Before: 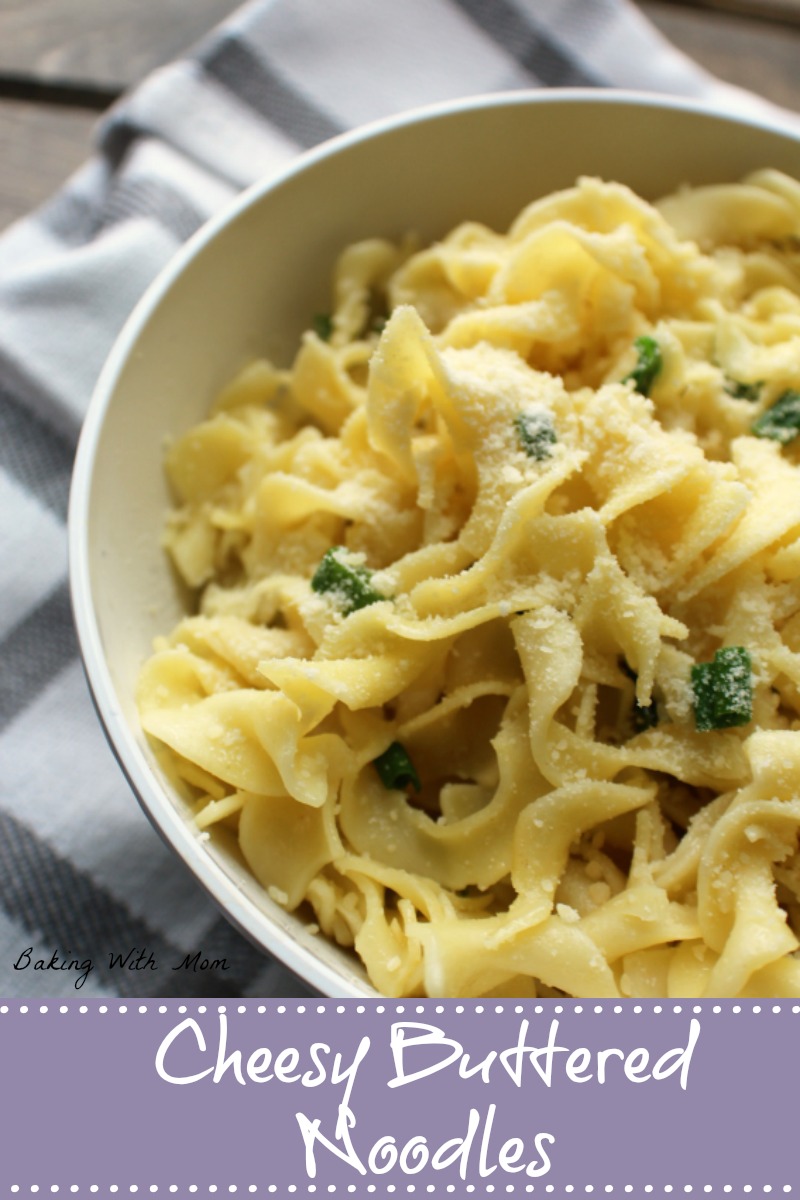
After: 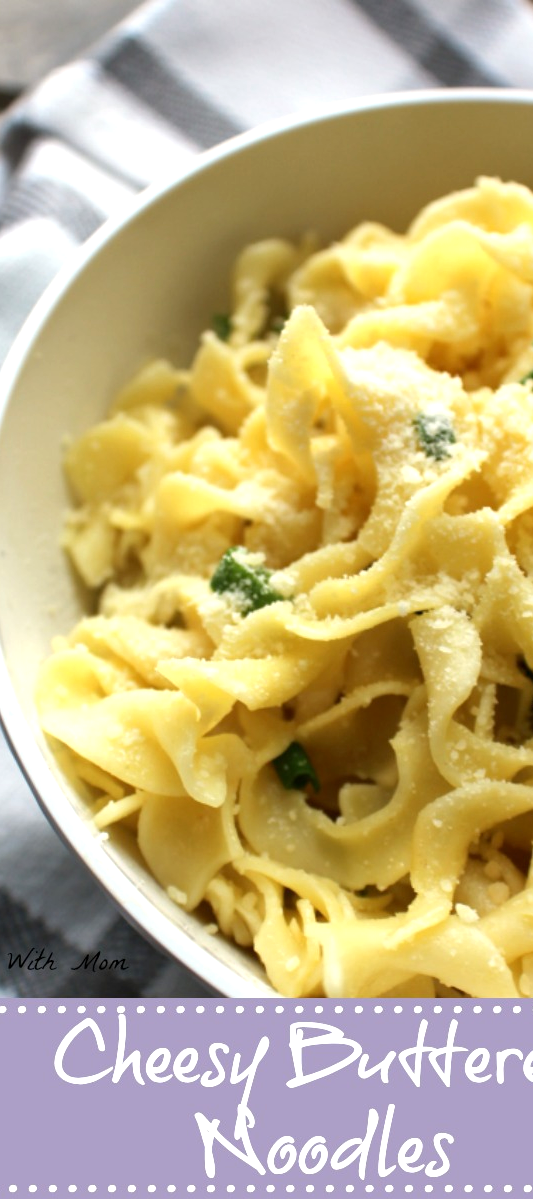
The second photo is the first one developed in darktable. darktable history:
crop and rotate: left 12.648%, right 20.685%
exposure: black level correction 0.001, exposure 0.5 EV, compensate exposure bias true, compensate highlight preservation false
